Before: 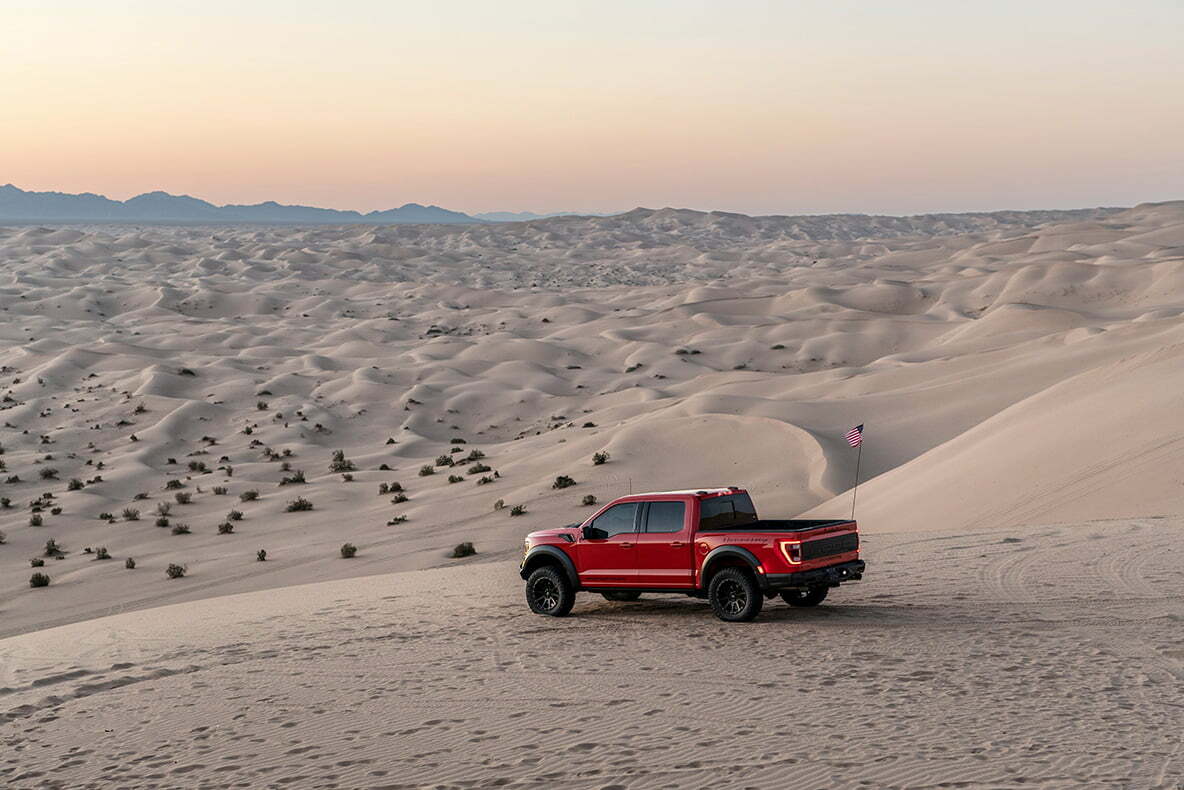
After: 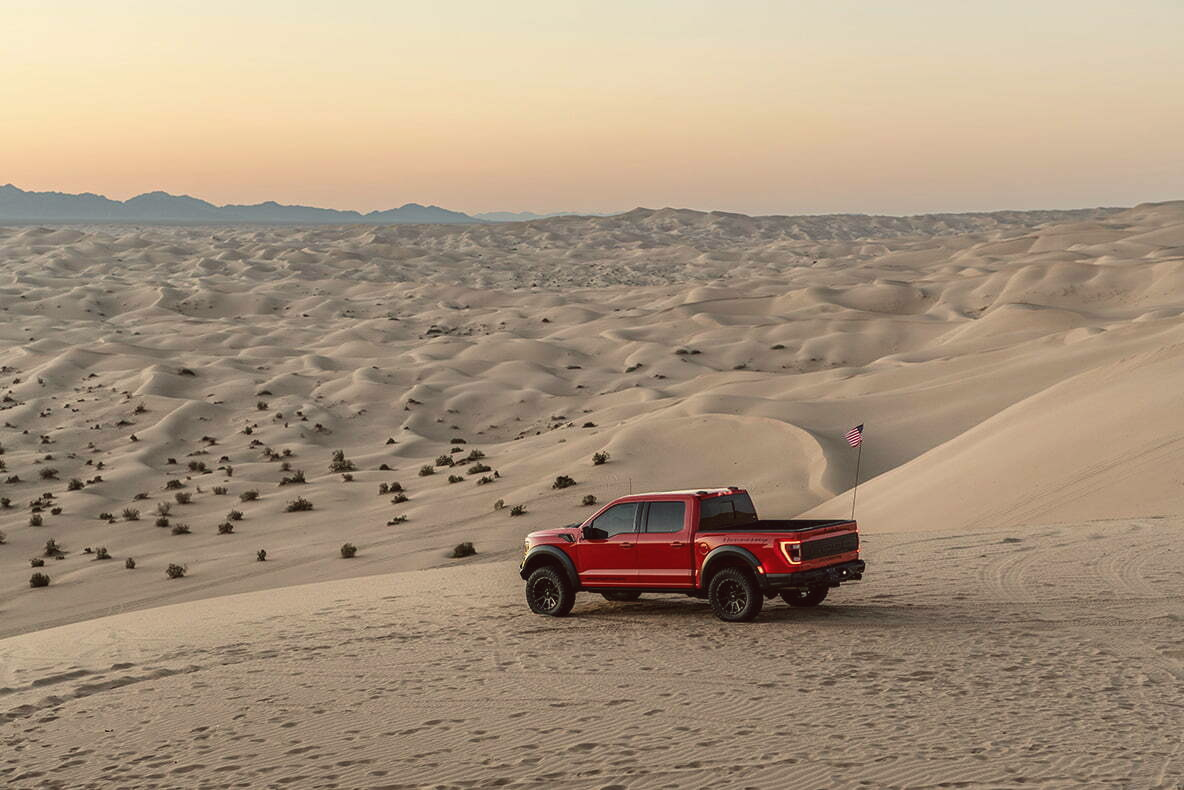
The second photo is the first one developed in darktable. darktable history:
color correction: highlights a* -0.182, highlights b* -0.124
color balance: lift [1.005, 1.002, 0.998, 0.998], gamma [1, 1.021, 1.02, 0.979], gain [0.923, 1.066, 1.056, 0.934]
